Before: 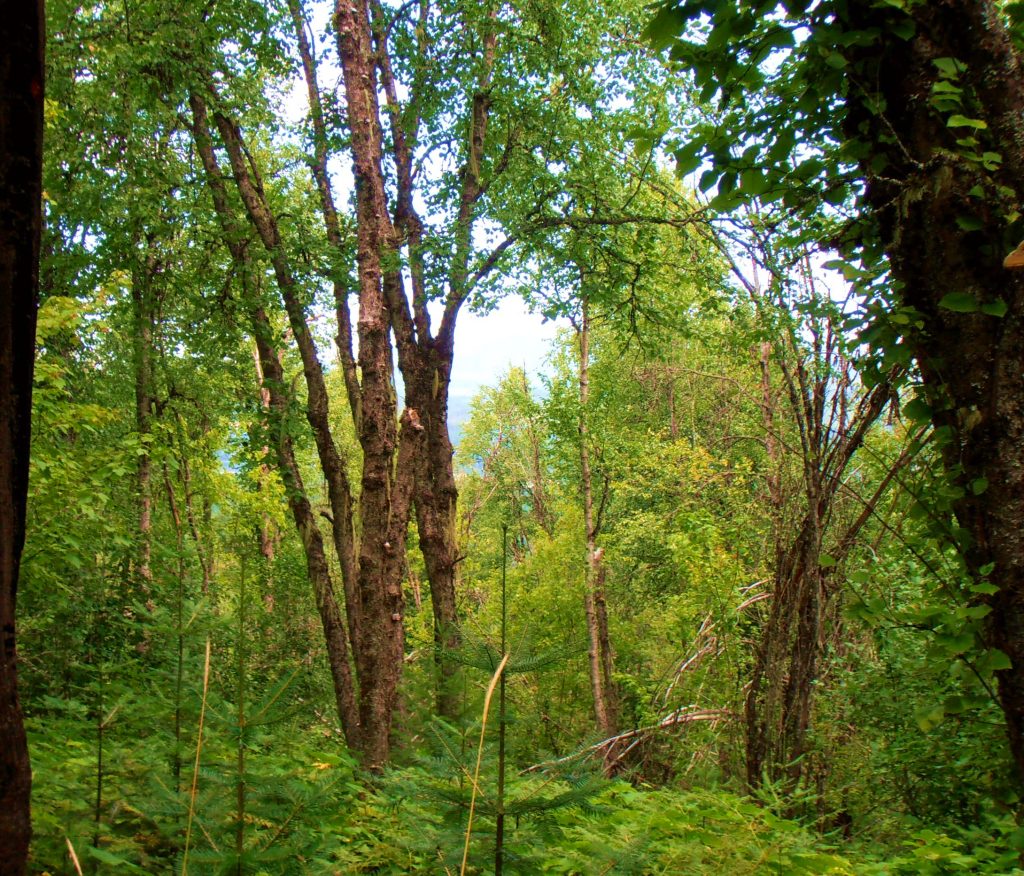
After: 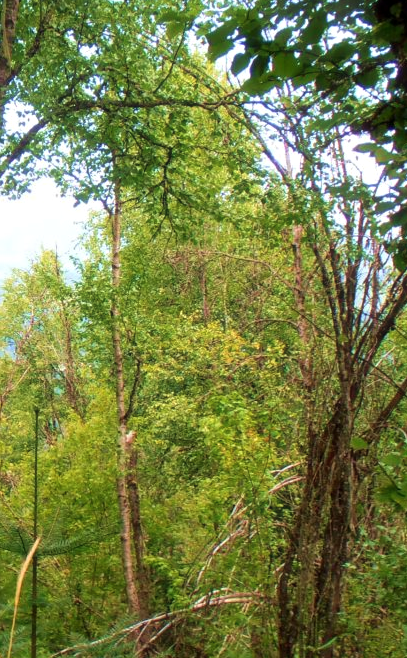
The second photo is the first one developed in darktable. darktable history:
crop: left 45.721%, top 13.393%, right 14.118%, bottom 10.01%
haze removal: strength -0.05
contrast equalizer: octaves 7, y [[0.6 ×6], [0.55 ×6], [0 ×6], [0 ×6], [0 ×6]], mix 0.15
